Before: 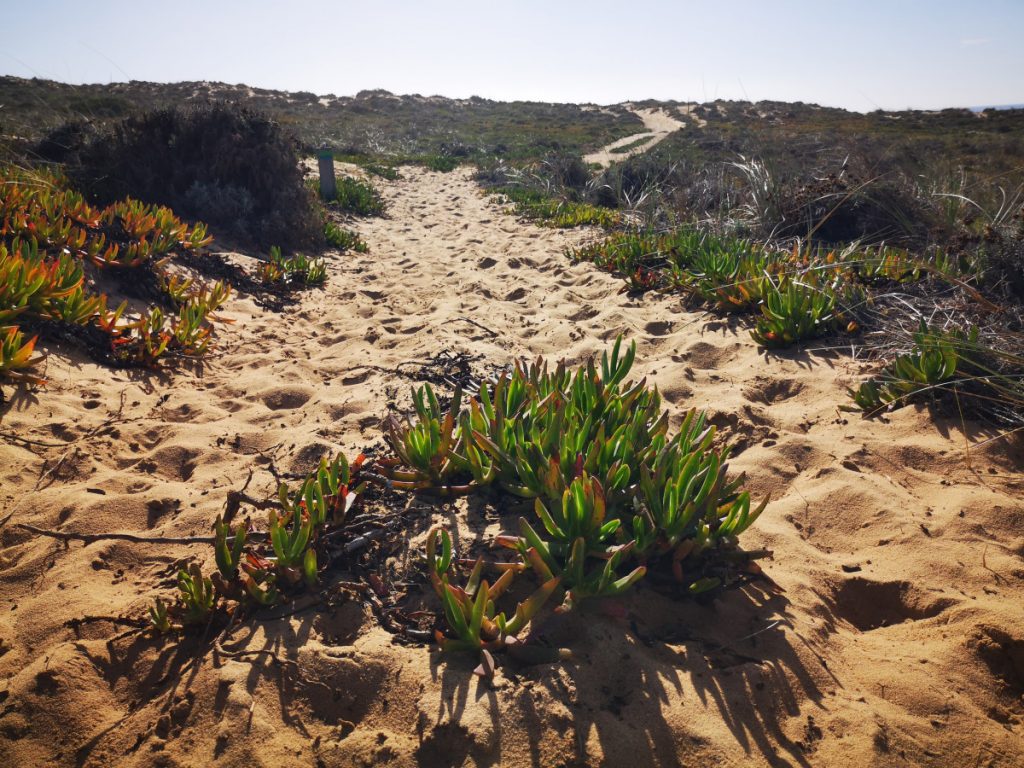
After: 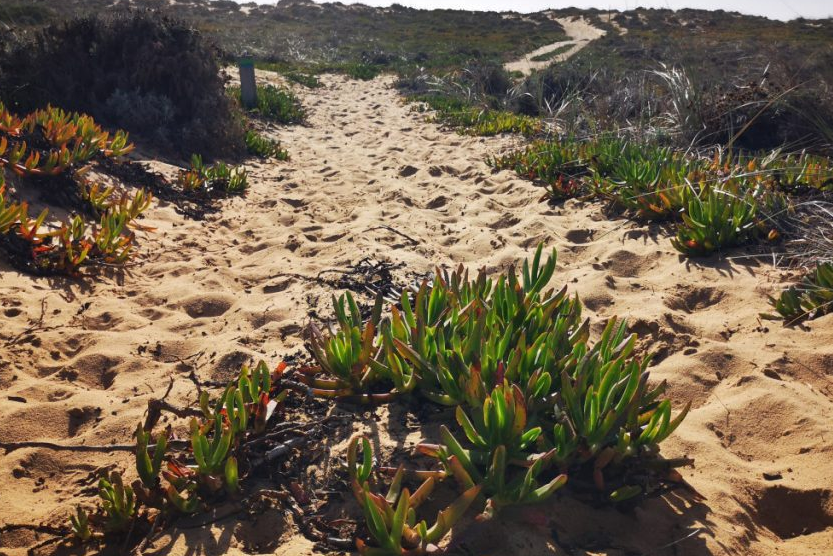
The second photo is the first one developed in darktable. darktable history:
shadows and highlights: shadows 20.91, highlights -83.02, soften with gaussian
crop: left 7.734%, top 12.108%, right 10.461%, bottom 15.435%
